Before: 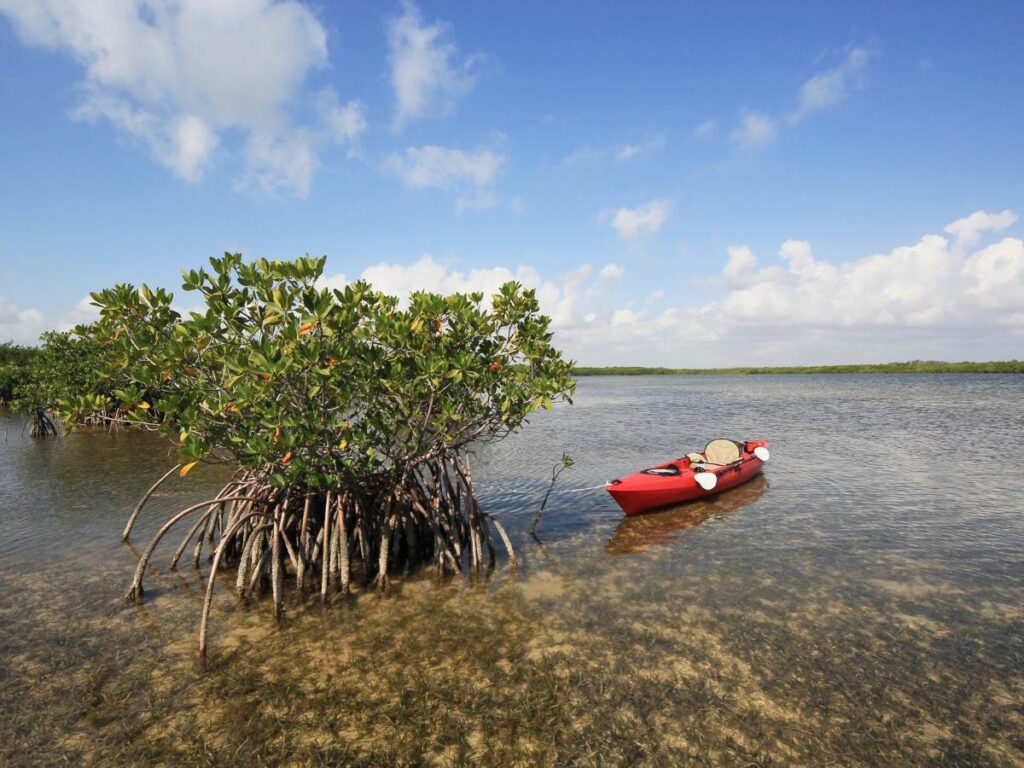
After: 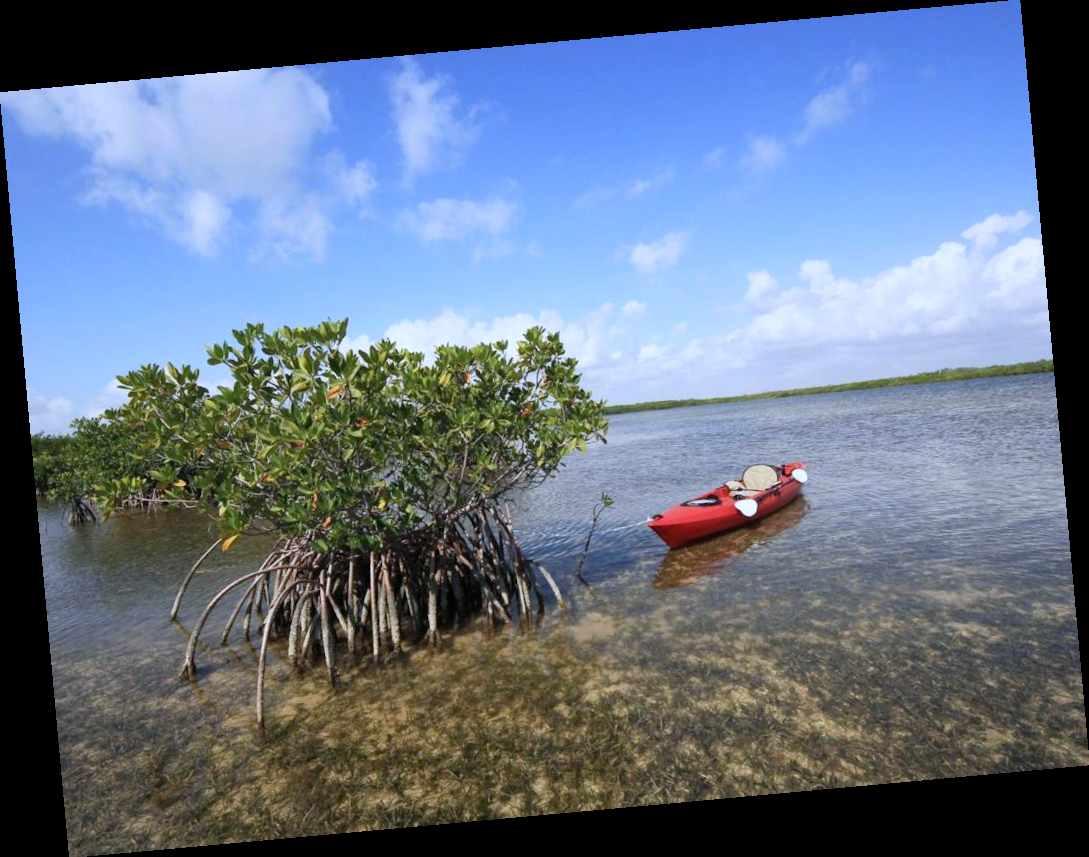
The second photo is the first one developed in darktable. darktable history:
rotate and perspective: rotation -5.2°, automatic cropping off
white balance: red 0.948, green 1.02, blue 1.176
